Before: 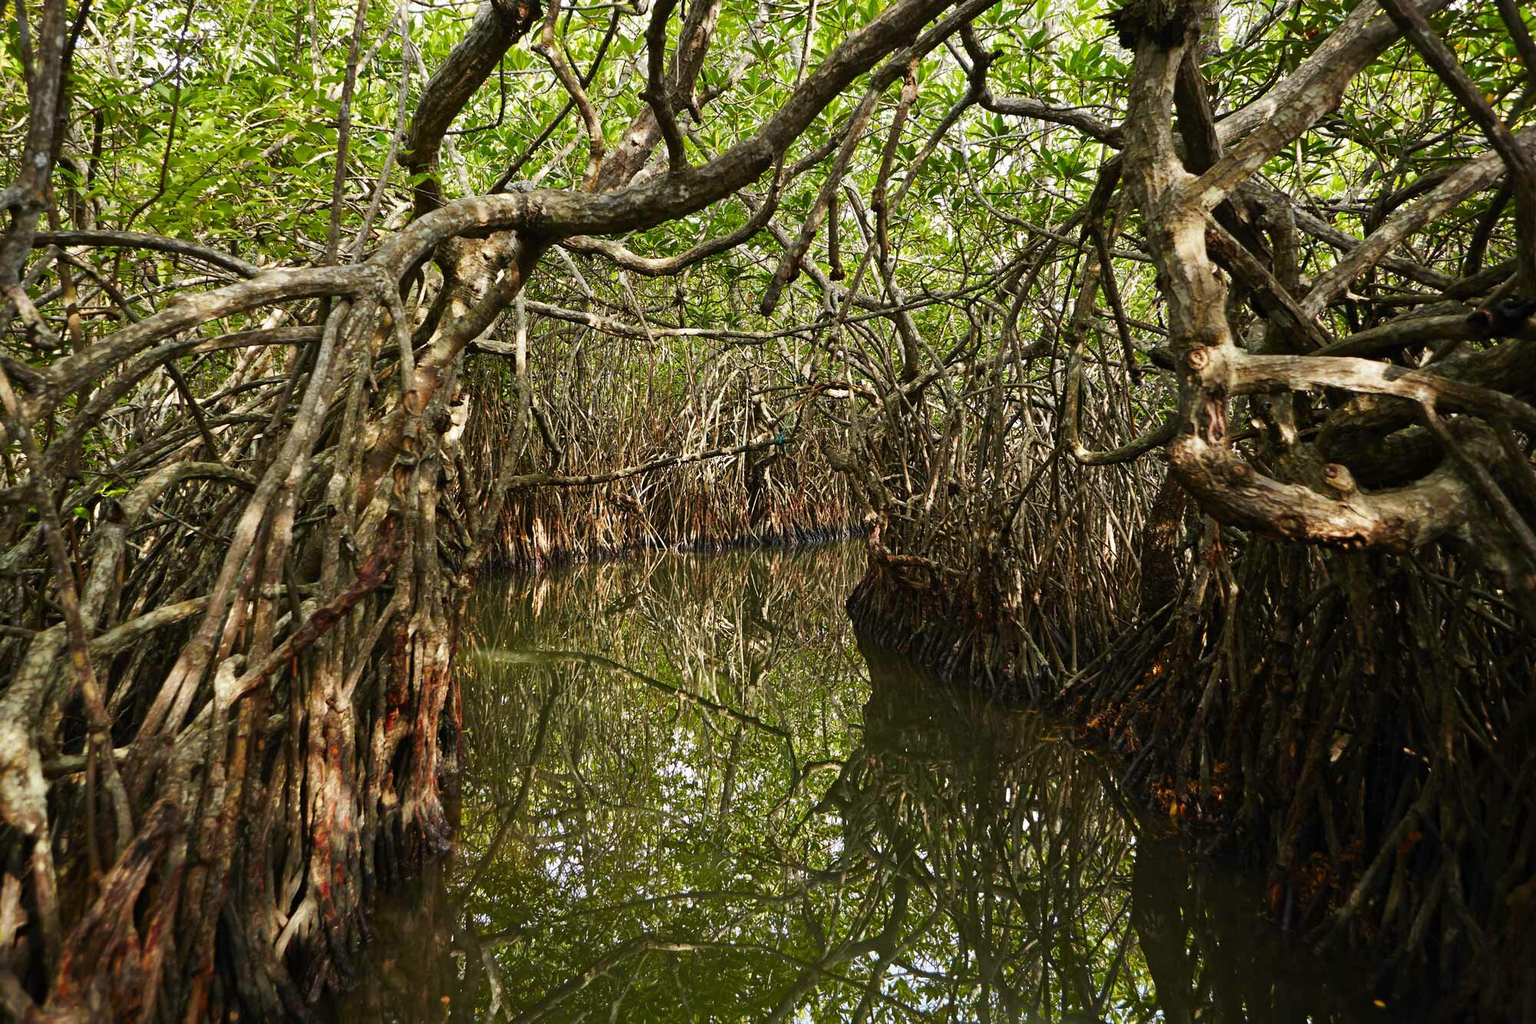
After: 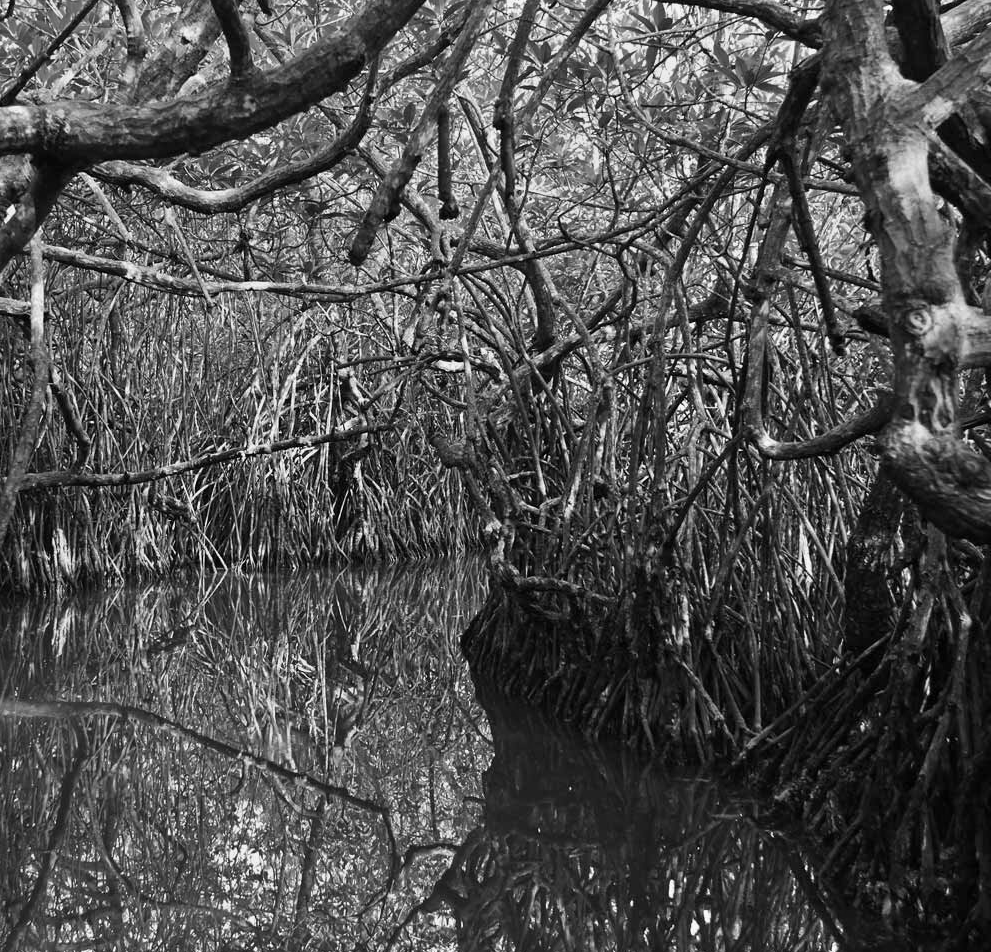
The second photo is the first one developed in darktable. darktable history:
crop: left 32.075%, top 10.976%, right 18.355%, bottom 17.596%
monochrome: a -11.7, b 1.62, size 0.5, highlights 0.38
